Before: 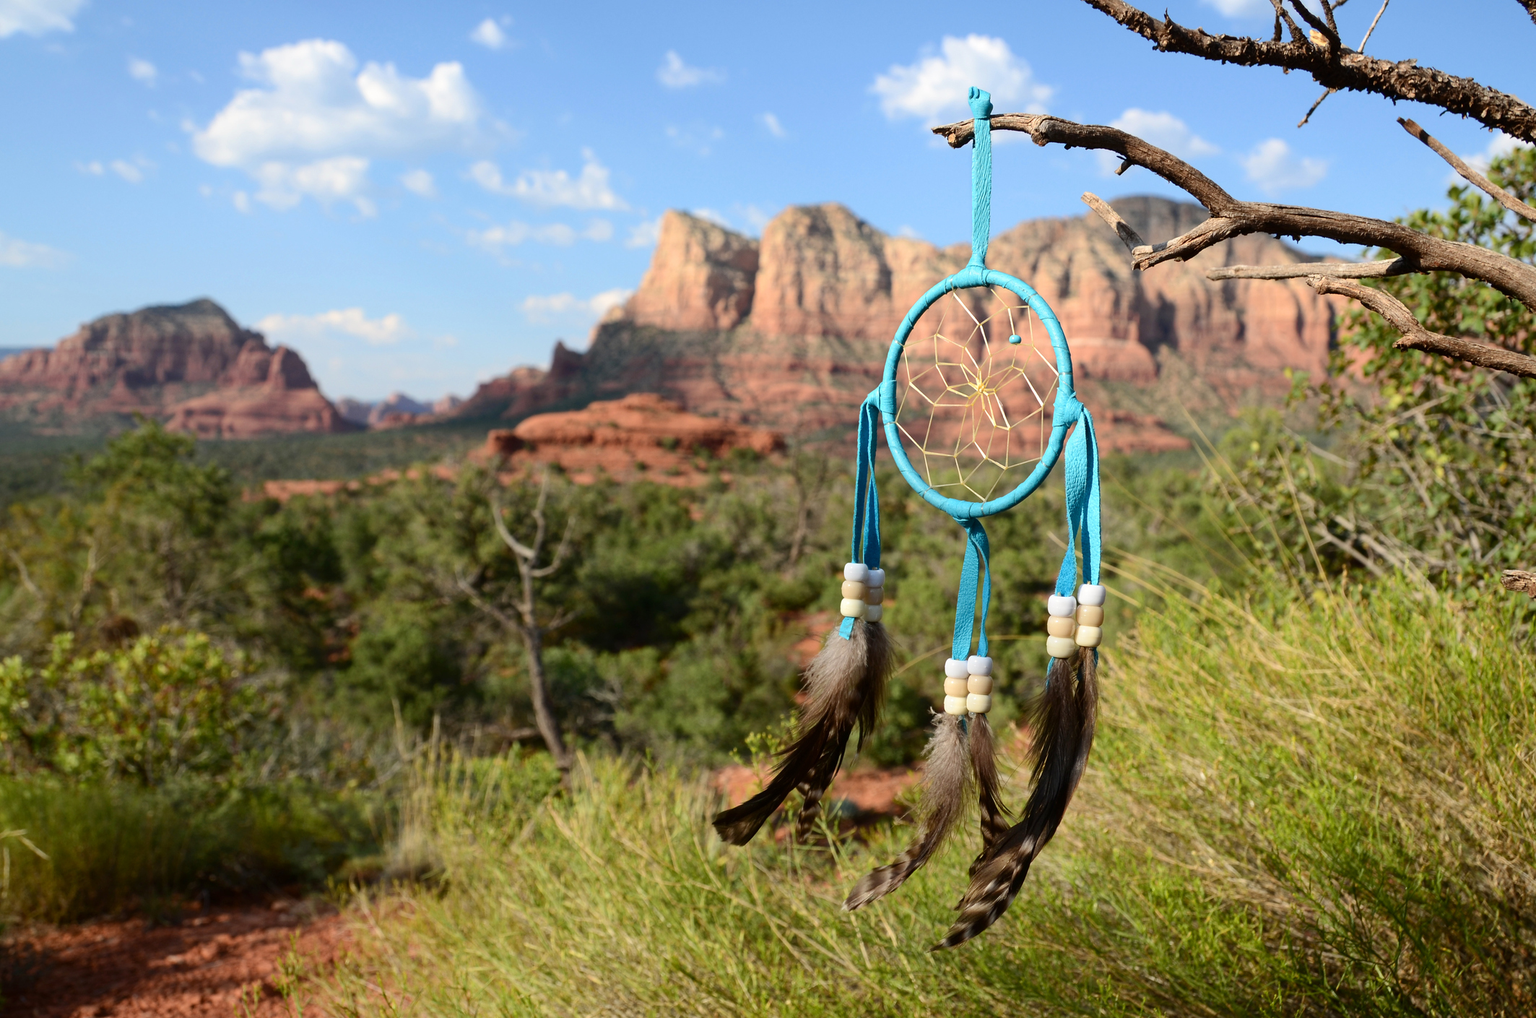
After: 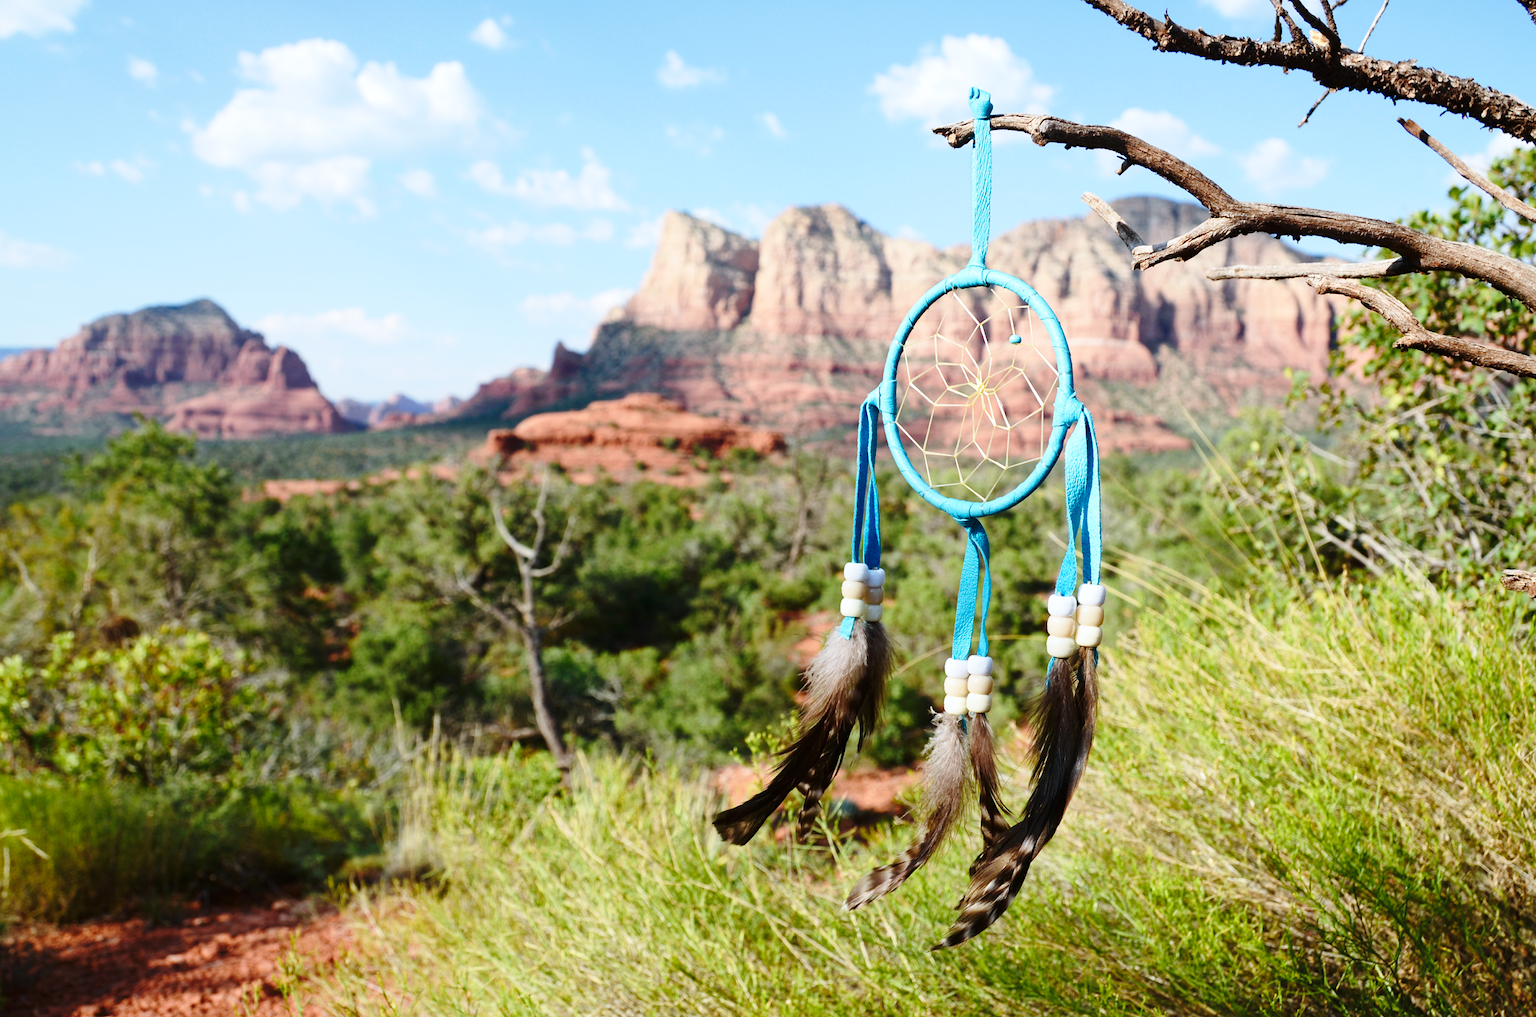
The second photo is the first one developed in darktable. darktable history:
color balance rgb: linear chroma grading › global chroma 0.817%, perceptual saturation grading › global saturation 0.754%
color calibration: x 0.371, y 0.377, temperature 4297.02 K
base curve: curves: ch0 [(0, 0) (0.028, 0.03) (0.121, 0.232) (0.46, 0.748) (0.859, 0.968) (1, 1)], preserve colors none
shadows and highlights: shadows 25.92, highlights -24.83
